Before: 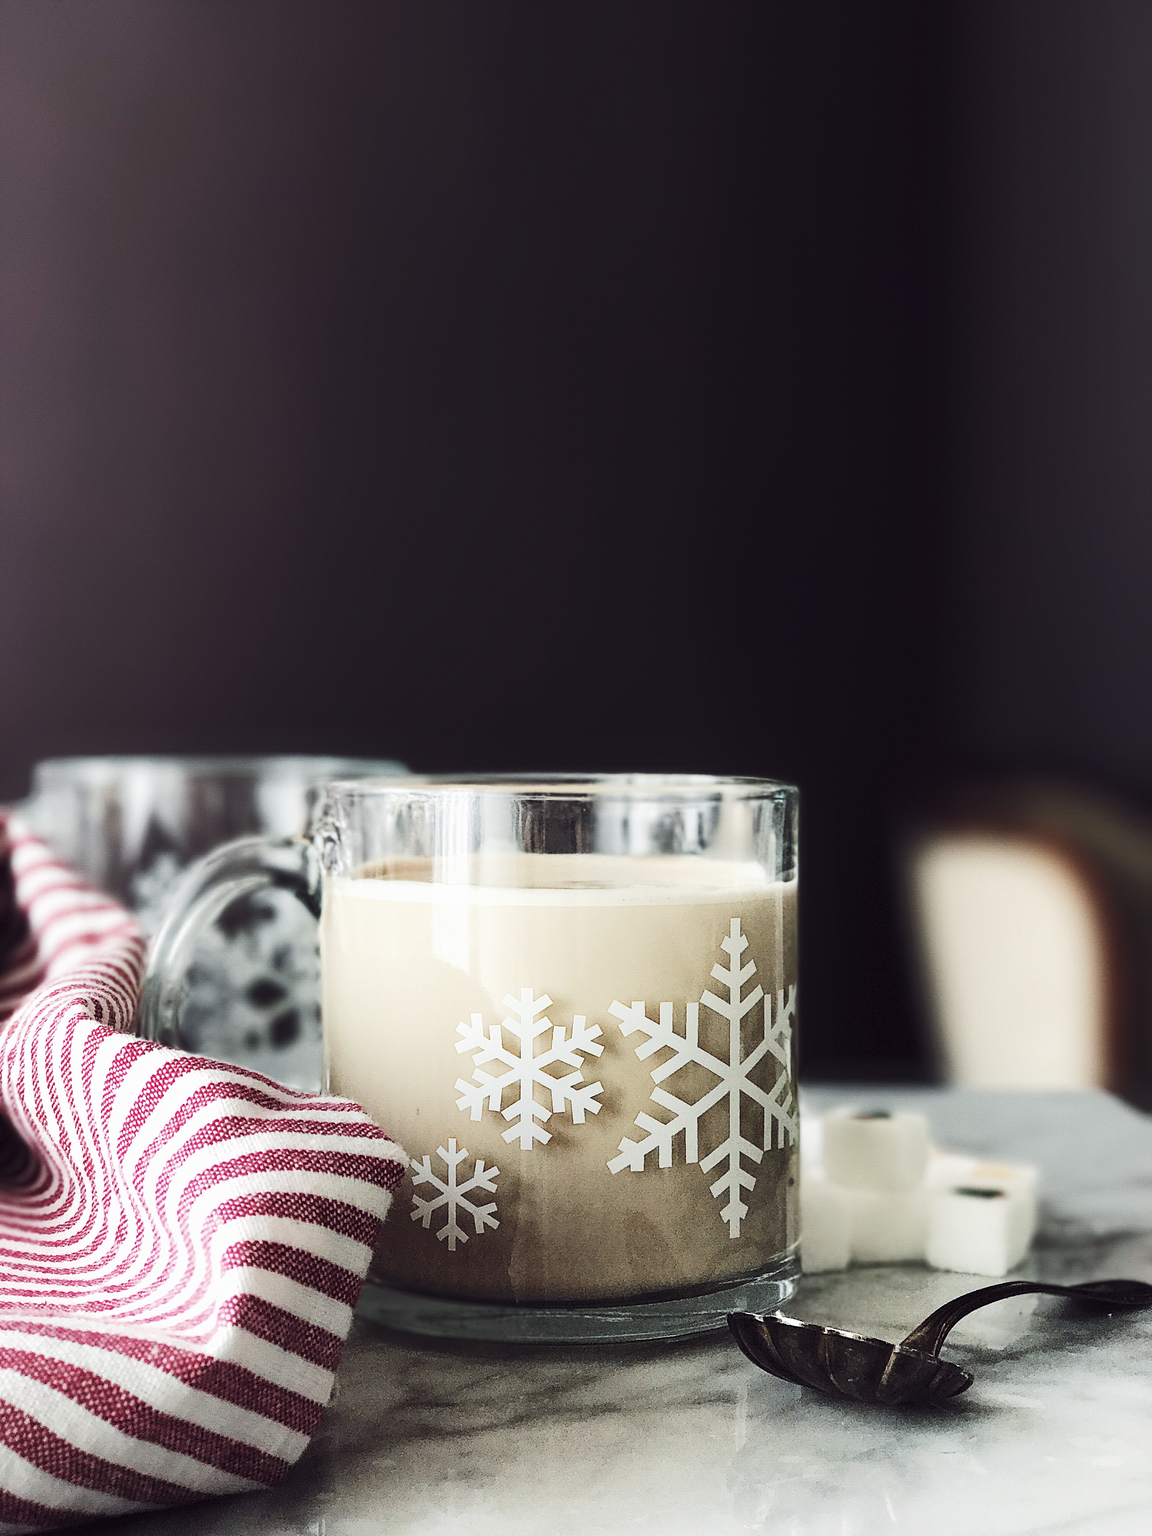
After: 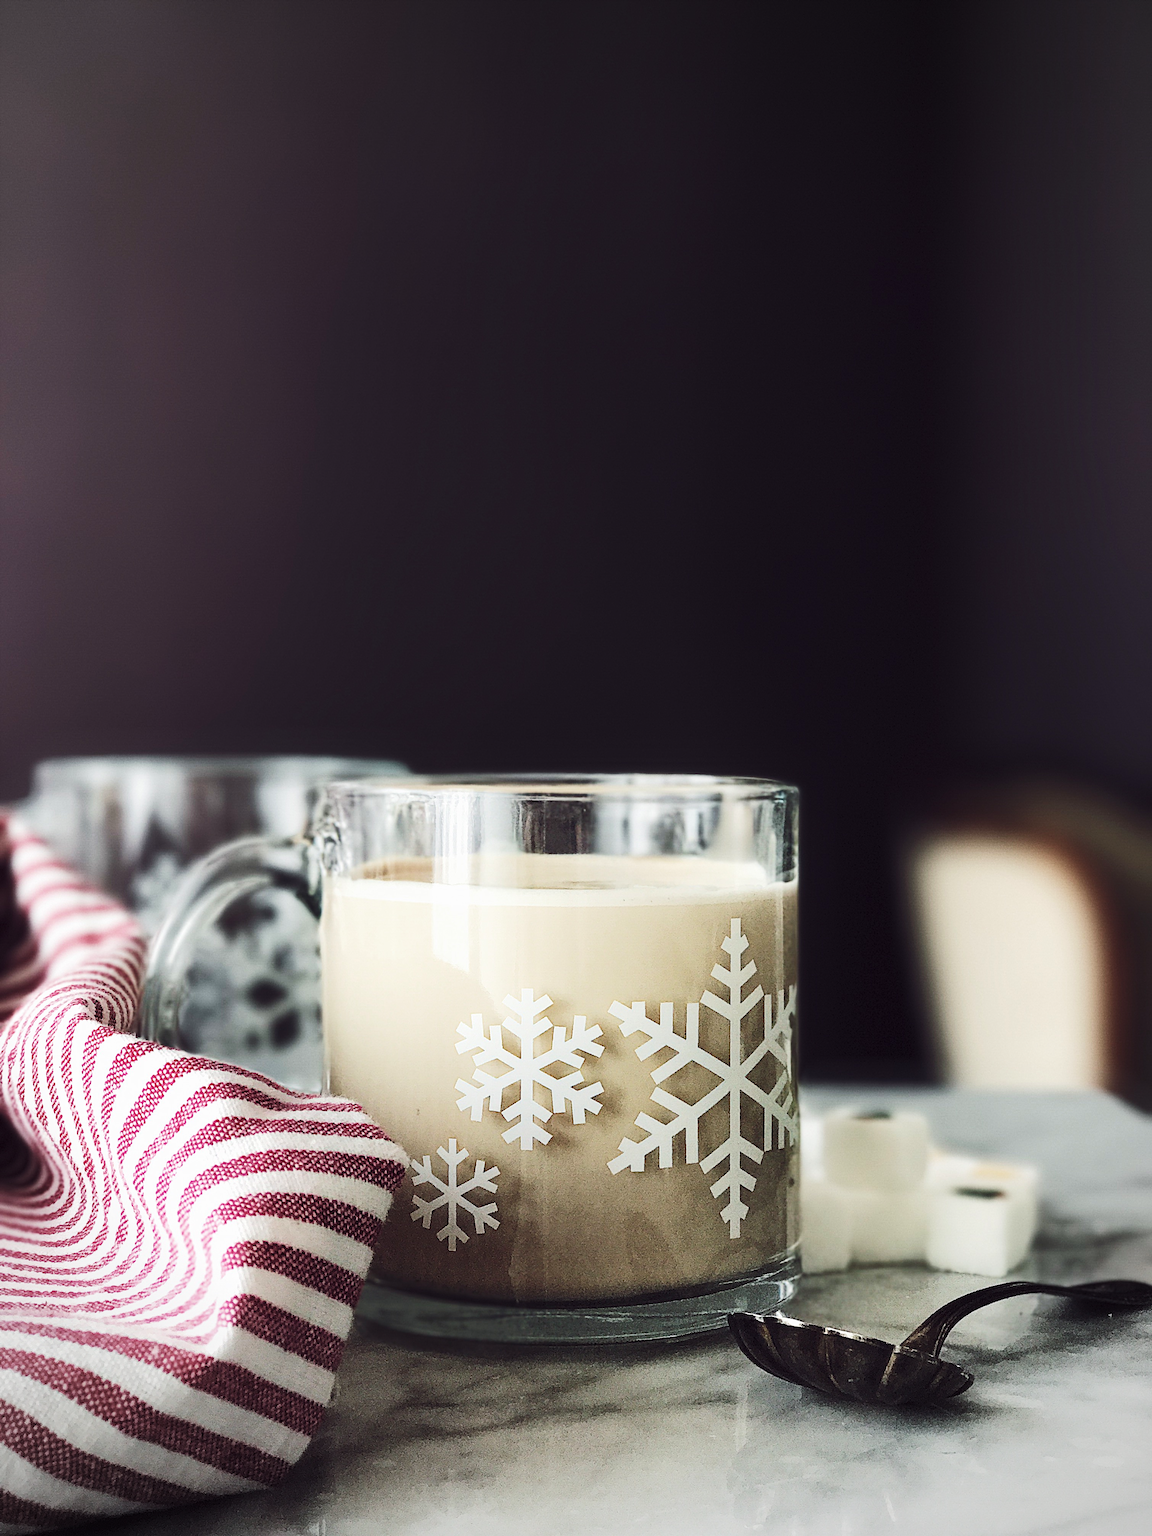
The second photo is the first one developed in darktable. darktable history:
velvia: strength 15%
vignetting: fall-off radius 45%, brightness -0.33
